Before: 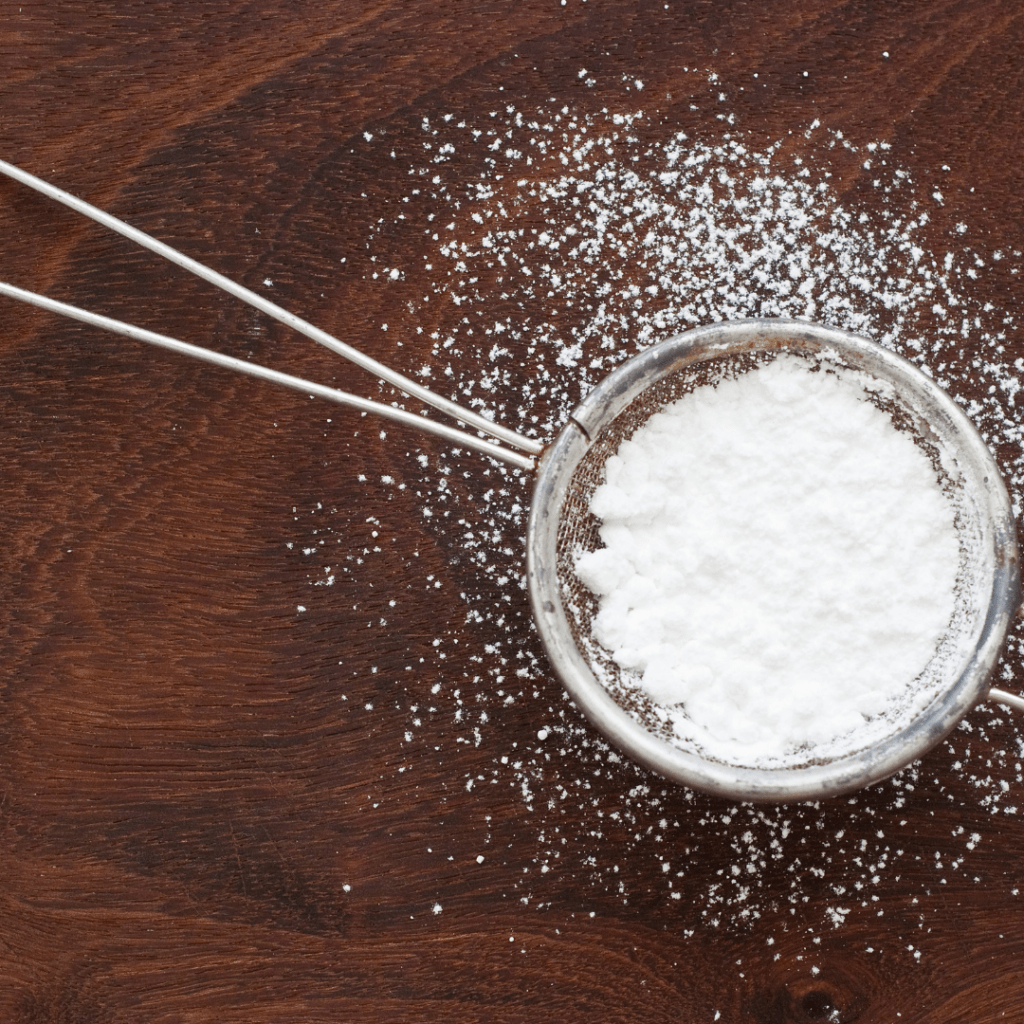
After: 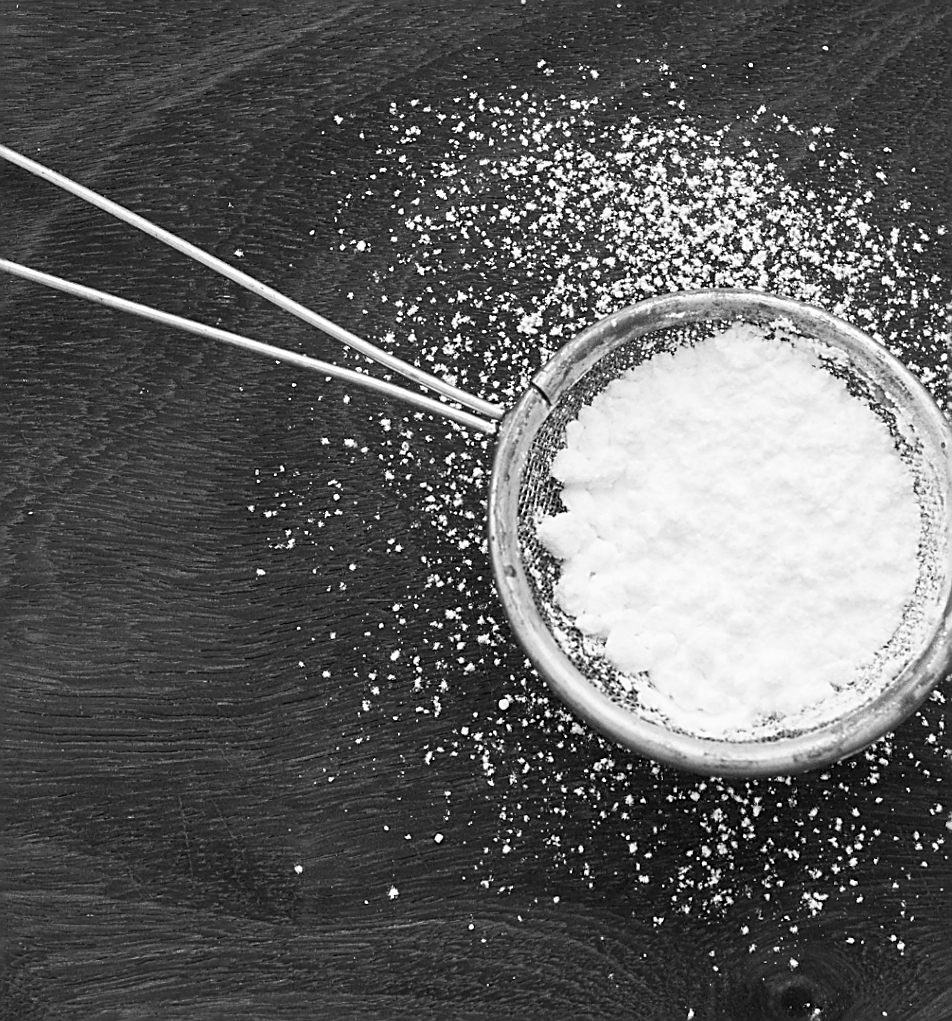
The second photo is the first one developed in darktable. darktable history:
rotate and perspective: rotation 0.215°, lens shift (vertical) -0.139, crop left 0.069, crop right 0.939, crop top 0.002, crop bottom 0.996
monochrome: on, module defaults
sharpen: amount 1
